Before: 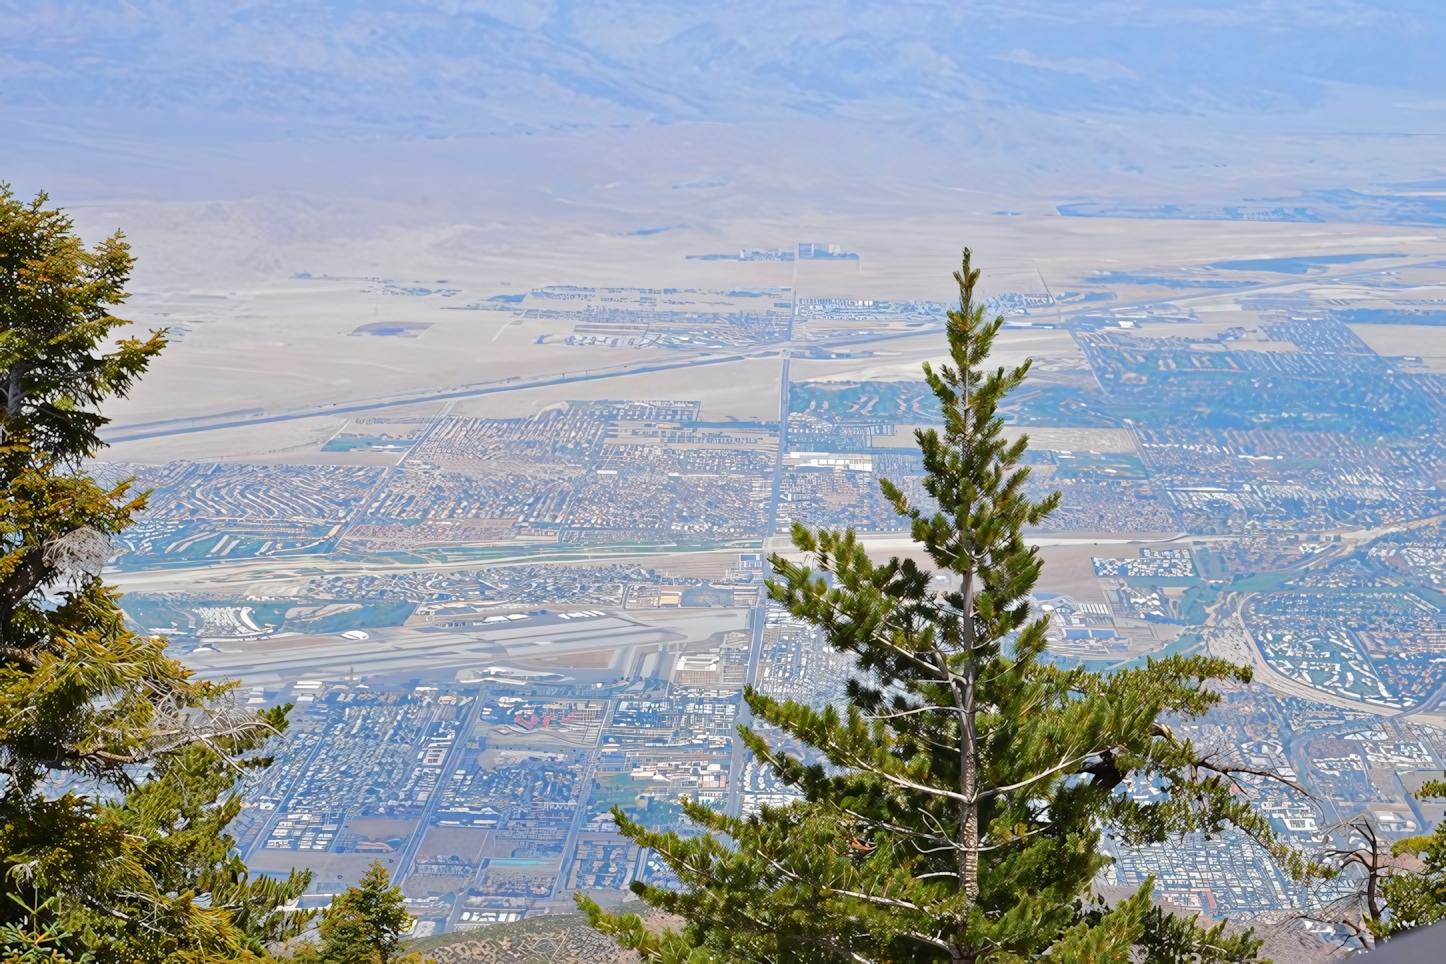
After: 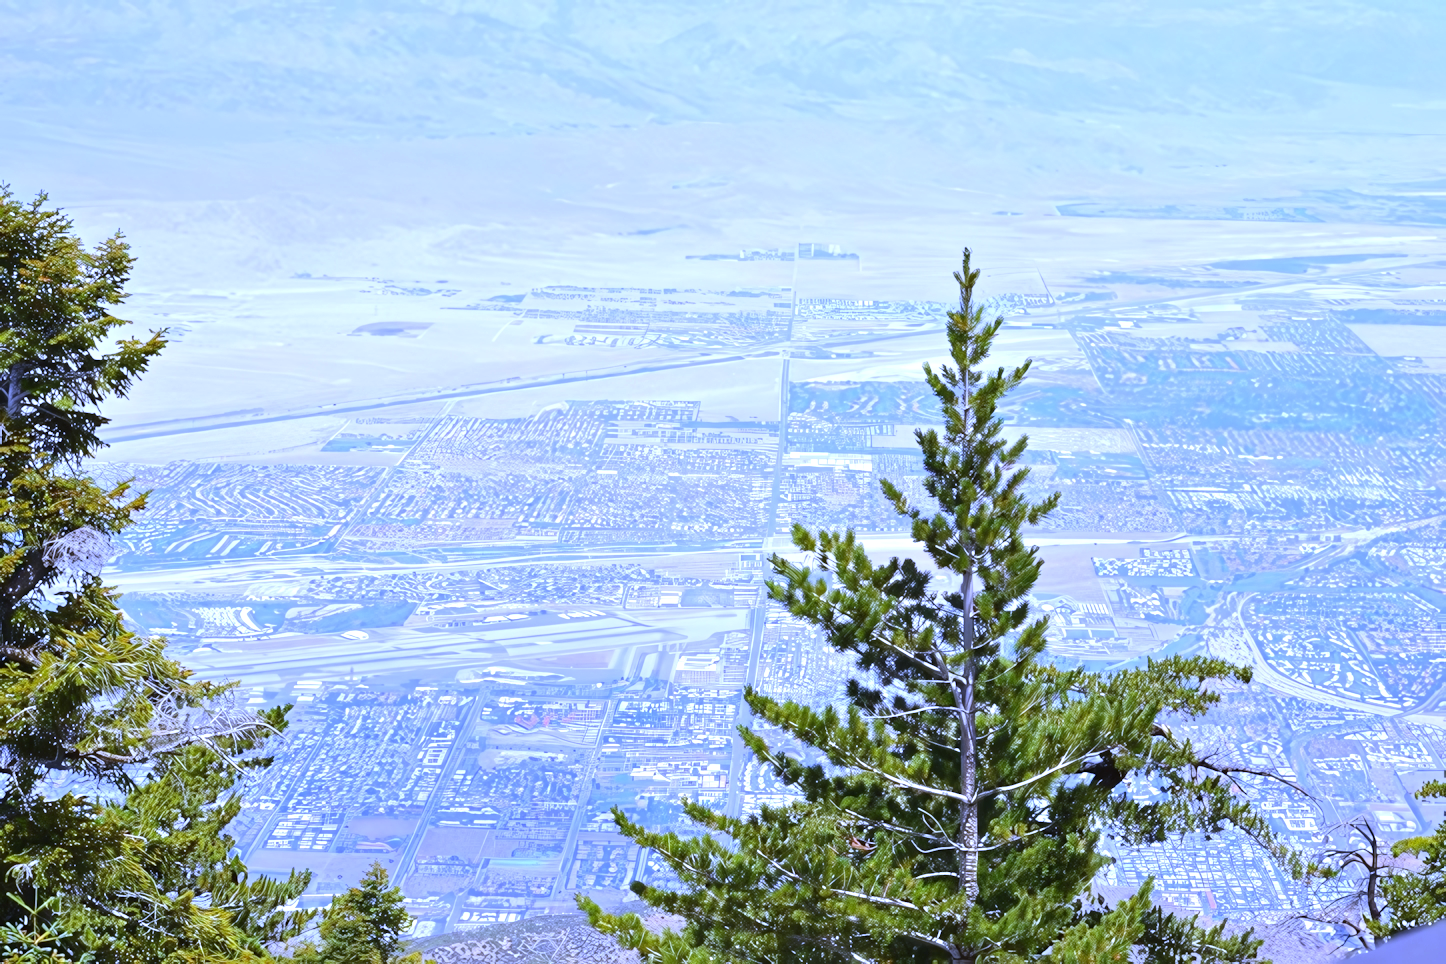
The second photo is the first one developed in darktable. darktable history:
white balance: red 0.766, blue 1.537
color correction: highlights a* 7.34, highlights b* 4.37
exposure: black level correction 0, exposure 0.7 EV, compensate exposure bias true, compensate highlight preservation false
